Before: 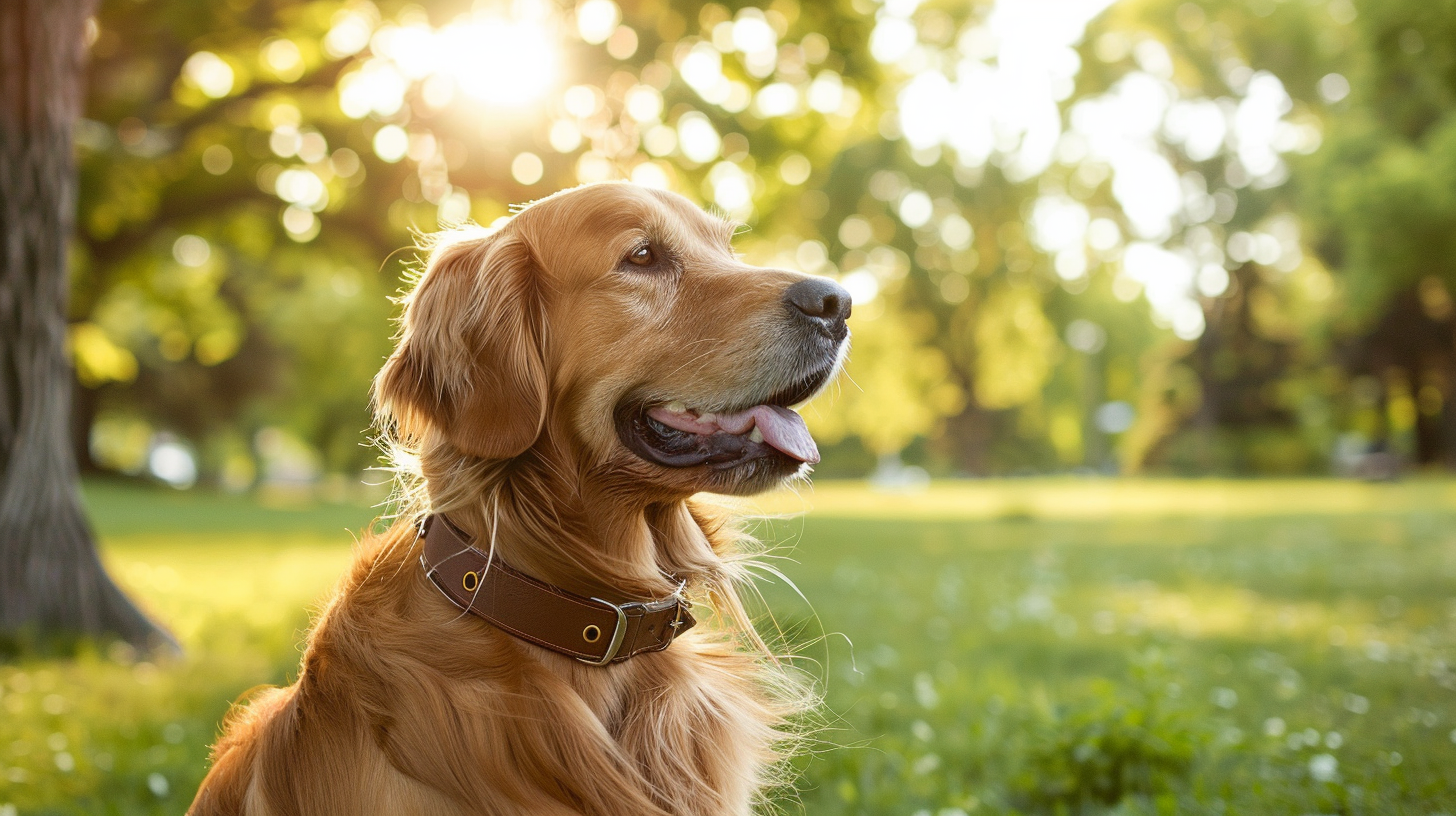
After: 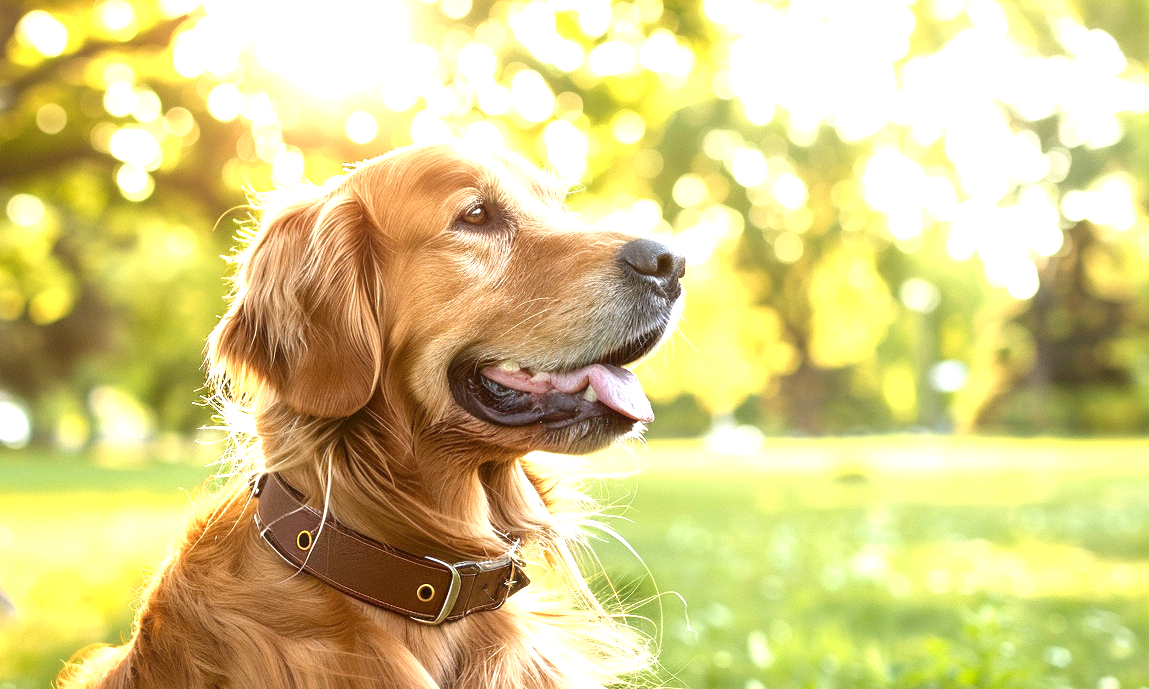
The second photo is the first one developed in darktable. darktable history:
crop: left 11.463%, top 5.138%, right 9.603%, bottom 10.319%
exposure: black level correction 0, exposure 1.097 EV, compensate highlight preservation false
local contrast: mode bilateral grid, contrast 21, coarseness 49, detail 132%, midtone range 0.2
